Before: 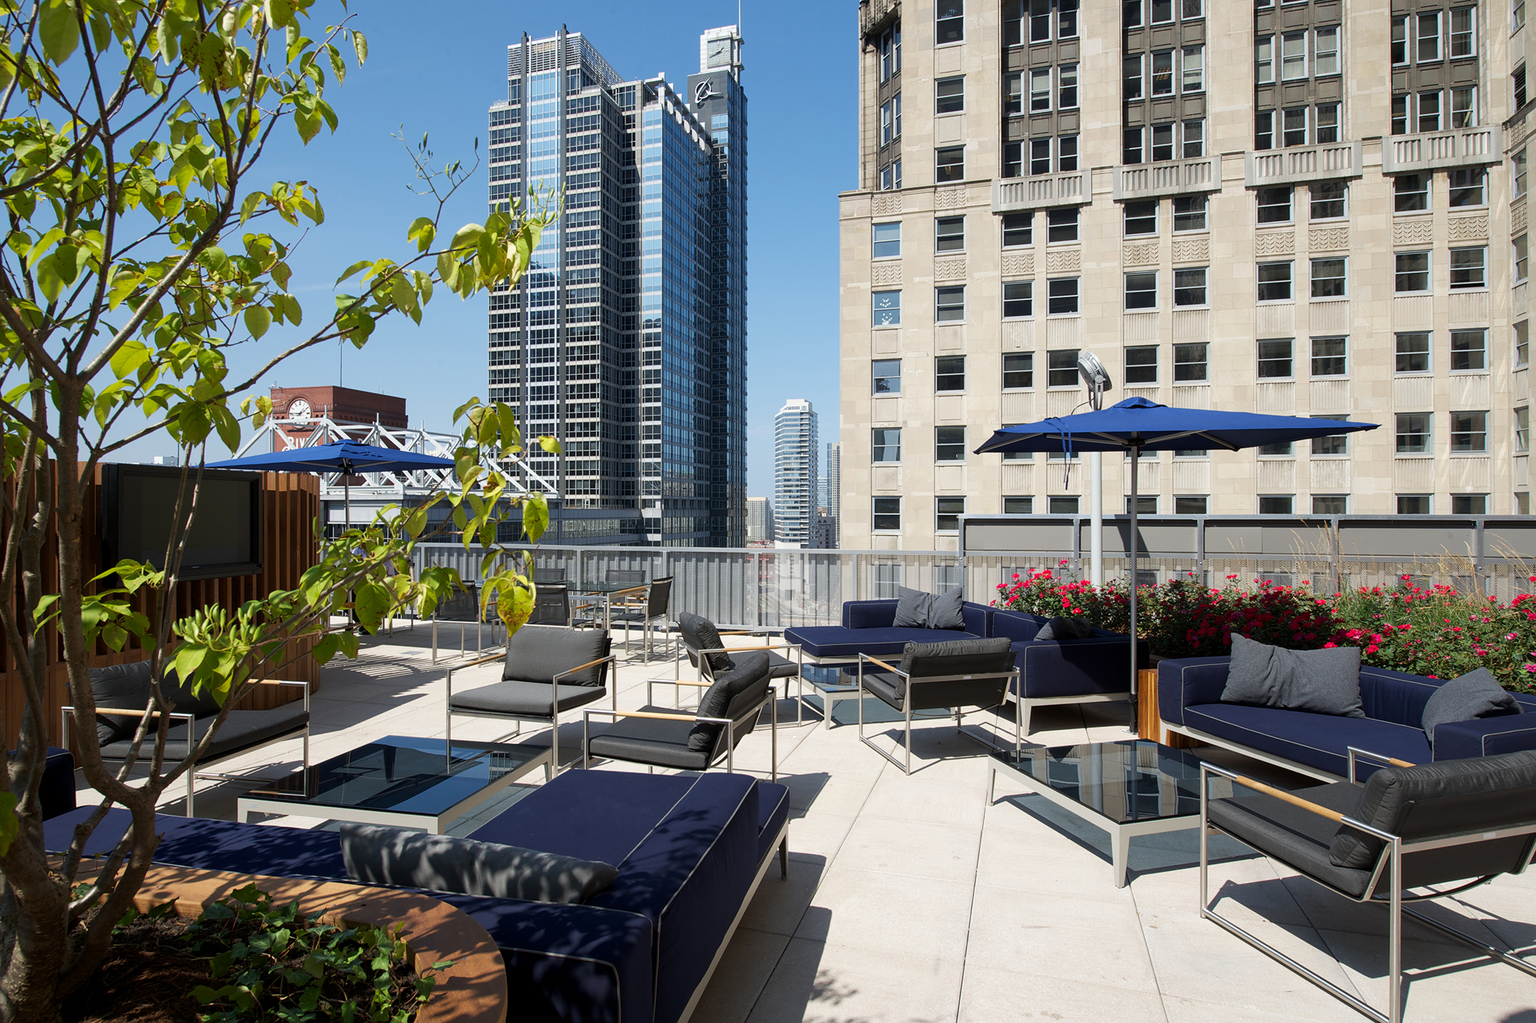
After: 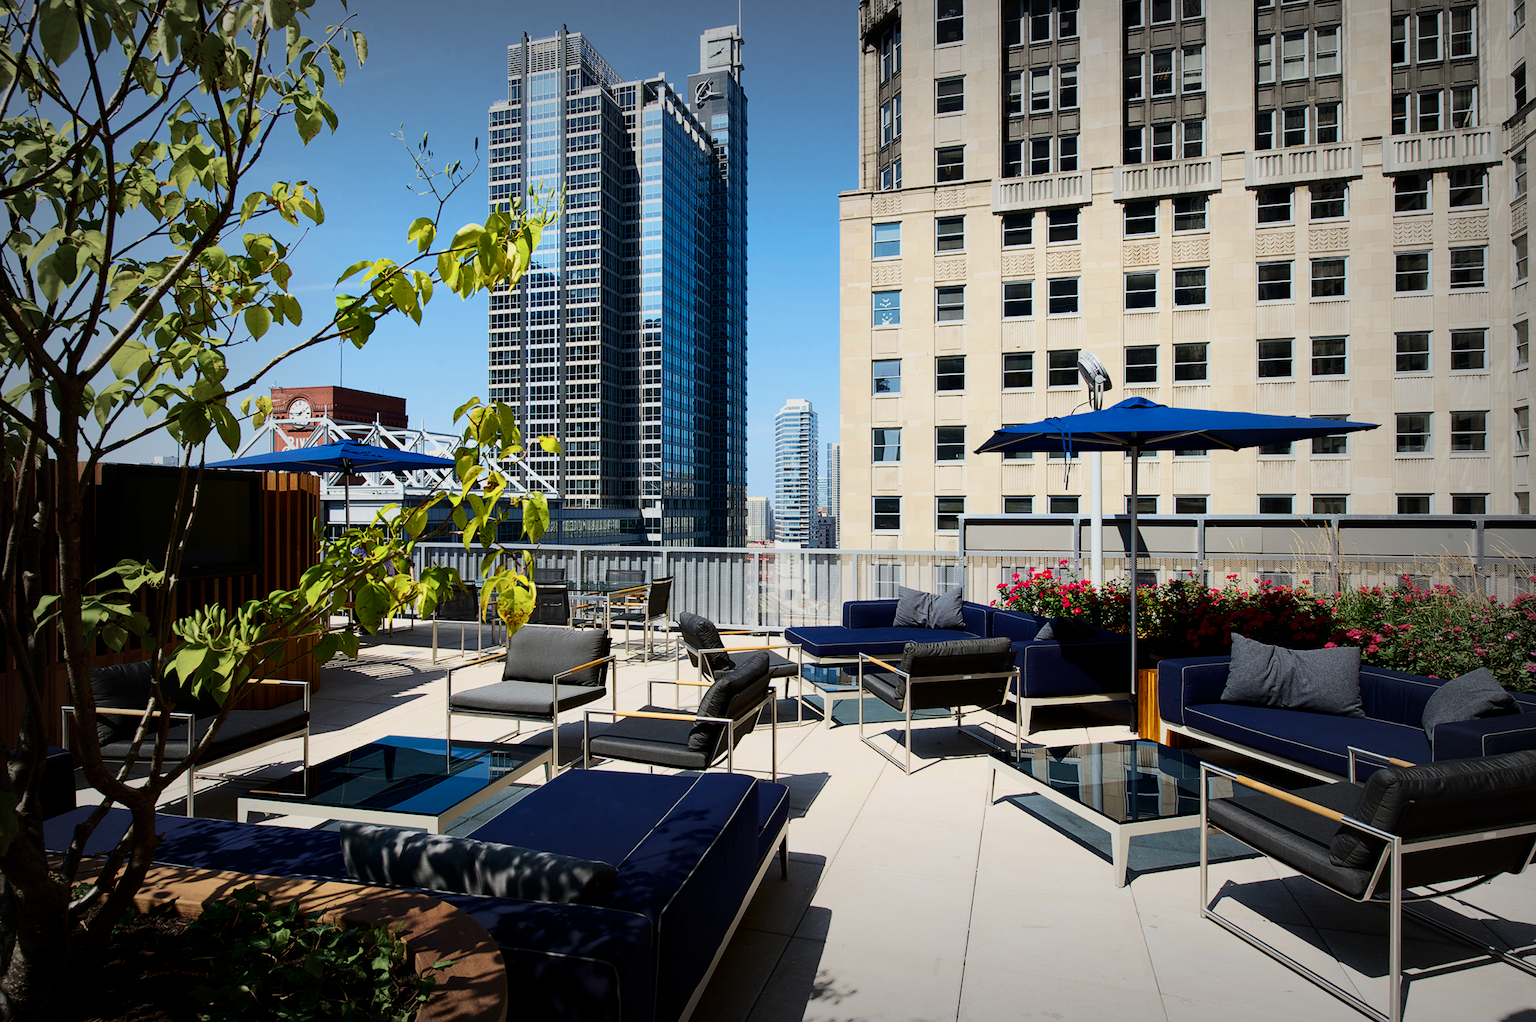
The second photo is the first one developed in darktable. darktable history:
vignetting: fall-off start 53.17%, automatic ratio true, width/height ratio 1.315, shape 0.214, unbound false
filmic rgb: black relative exposure -7.65 EV, white relative exposure 4.56 EV, hardness 3.61, color science v6 (2022)
color balance rgb: perceptual saturation grading › global saturation 14.638%, global vibrance 42.508%
contrast brightness saturation: contrast 0.296
